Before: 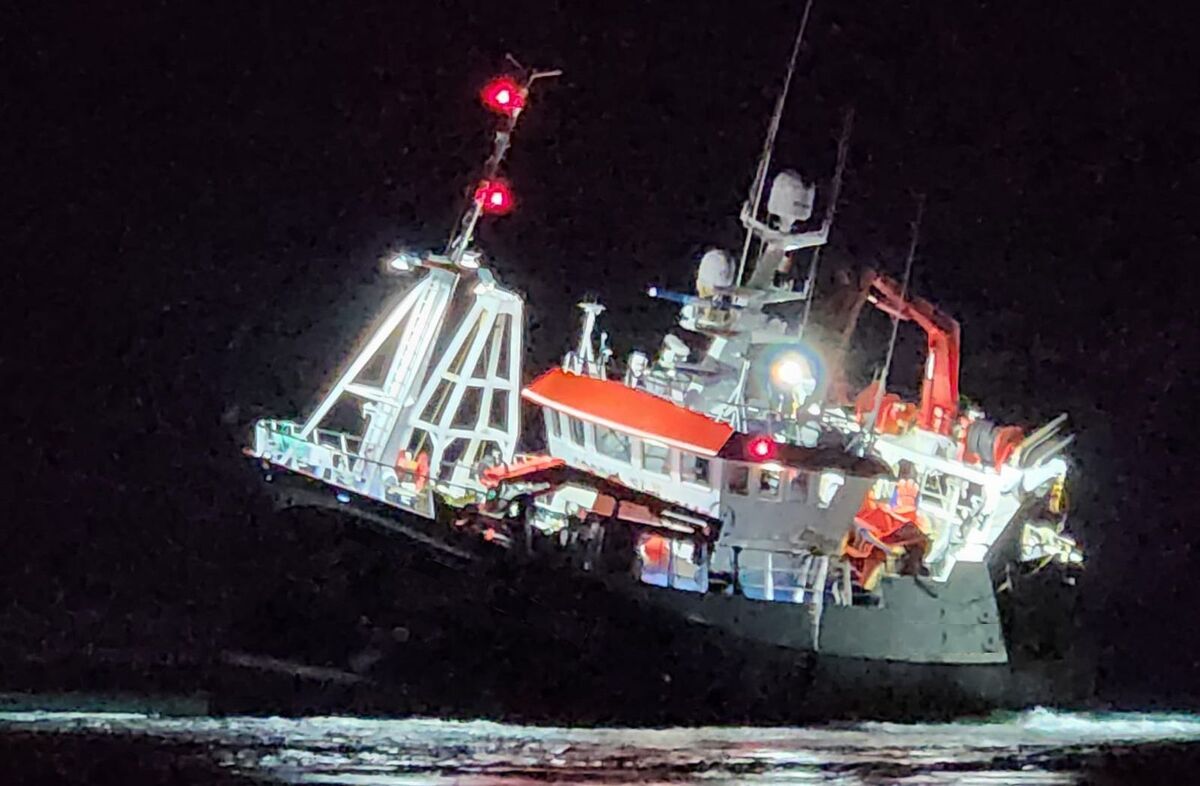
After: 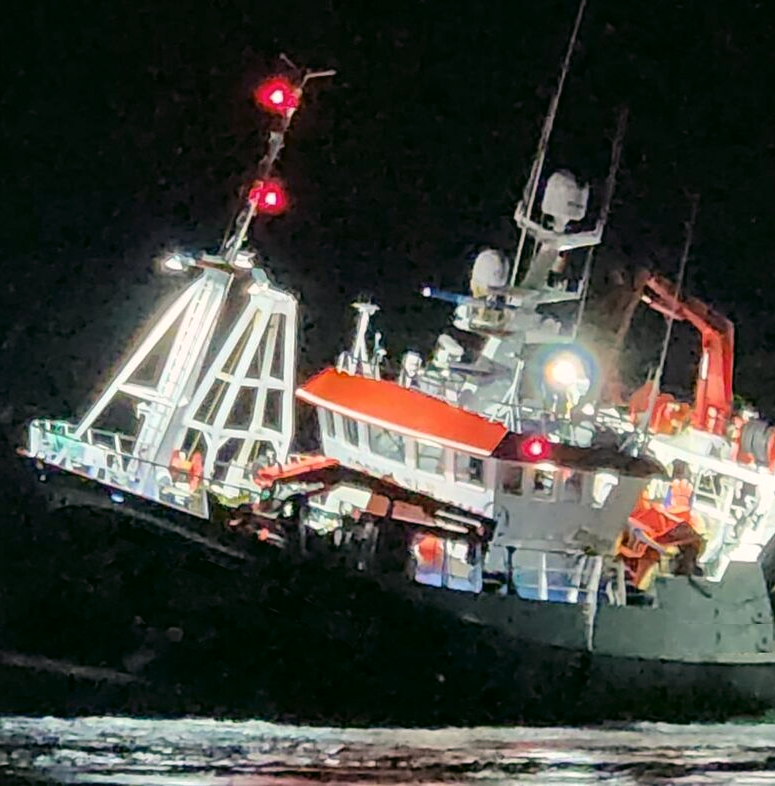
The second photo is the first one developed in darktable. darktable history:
color correction: highlights a* 4.09, highlights b* 4.94, shadows a* -7.63, shadows b* 4.55
crop and rotate: left 18.894%, right 16.446%
tone equalizer: mask exposure compensation -0.489 EV
